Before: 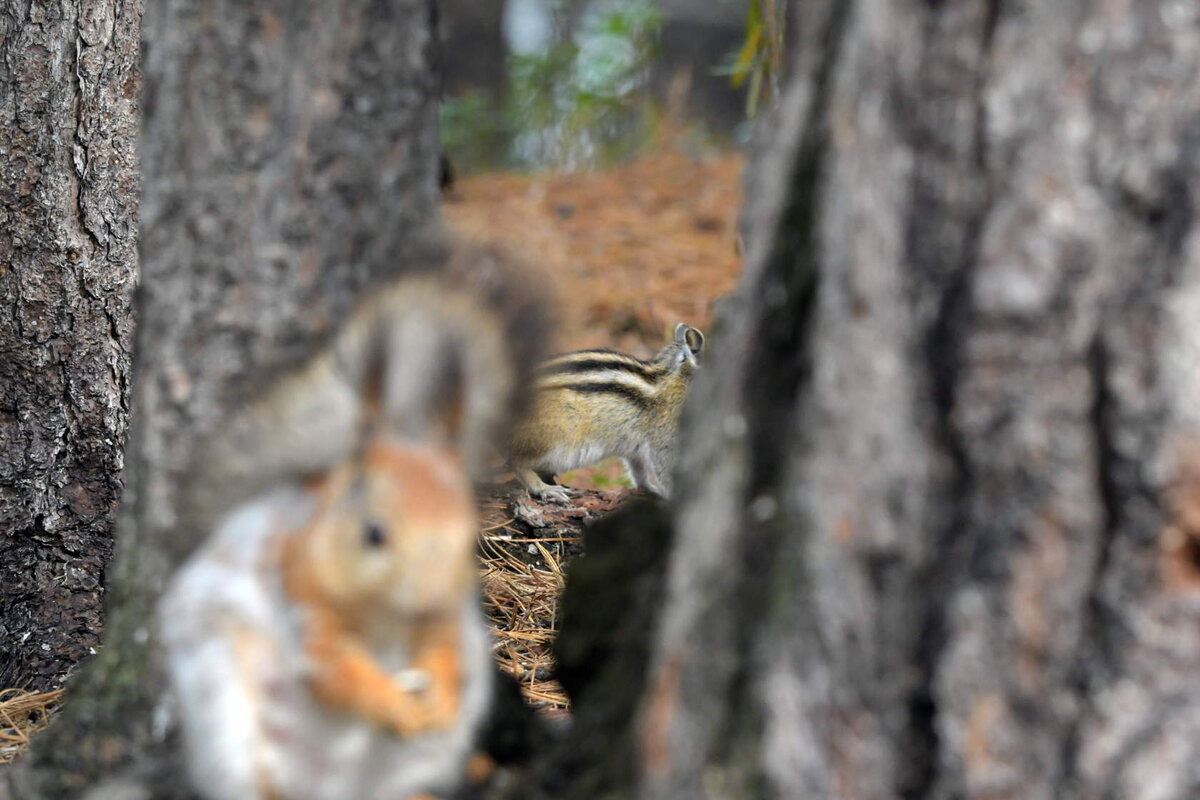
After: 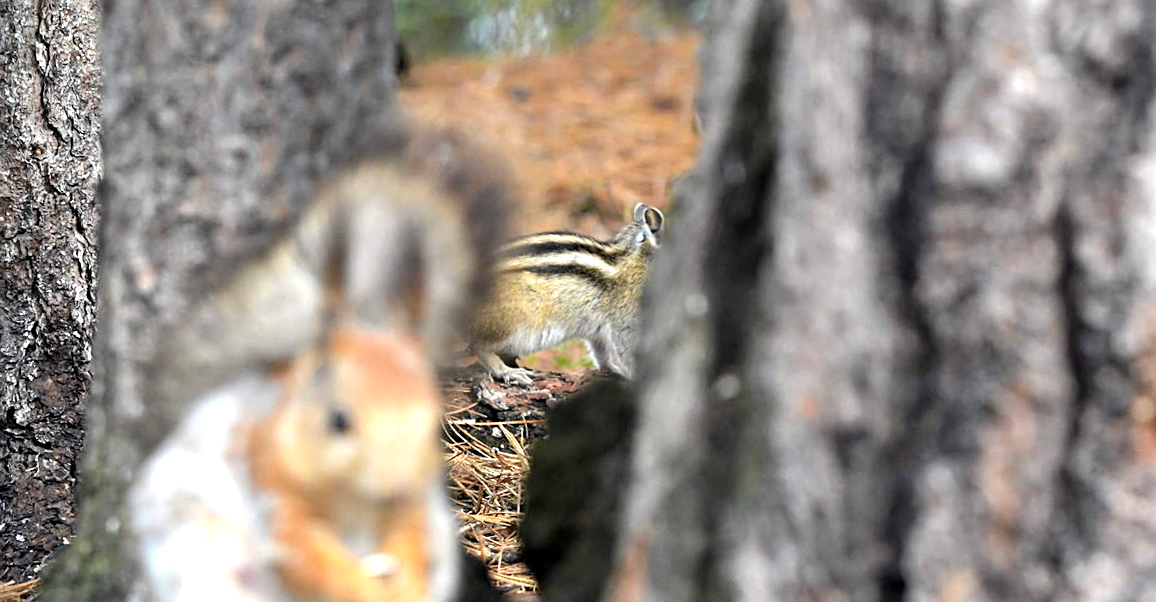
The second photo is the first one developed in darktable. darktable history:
crop and rotate: left 1.814%, top 12.818%, right 0.25%, bottom 9.225%
levels: levels [0, 0.474, 0.947]
exposure: black level correction 0.001, exposure 0.5 EV, compensate exposure bias true, compensate highlight preservation false
sharpen: on, module defaults
rotate and perspective: rotation -1.32°, lens shift (horizontal) -0.031, crop left 0.015, crop right 0.985, crop top 0.047, crop bottom 0.982
